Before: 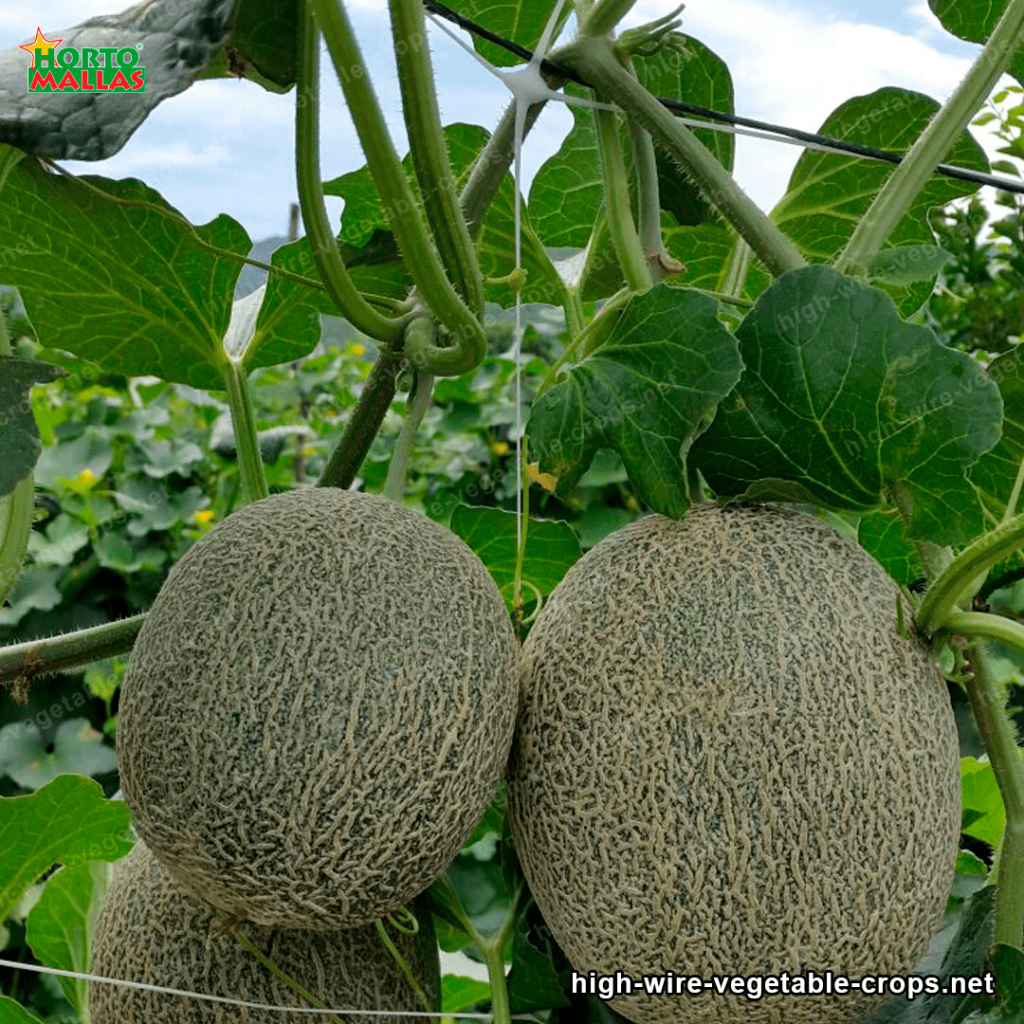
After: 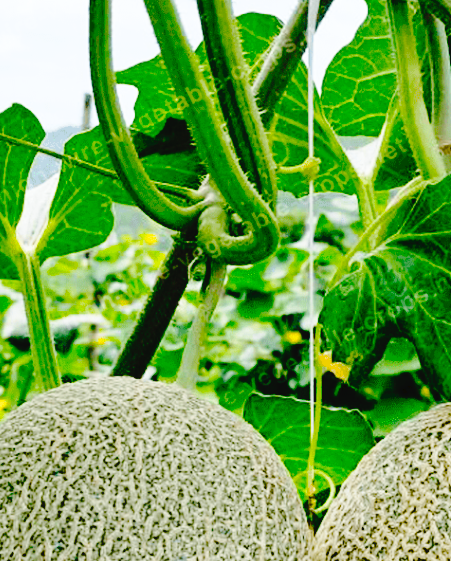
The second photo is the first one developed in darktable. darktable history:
crop: left 20.248%, top 10.86%, right 35.675%, bottom 34.321%
white balance: emerald 1
base curve: curves: ch0 [(0, 0) (0.028, 0.03) (0.121, 0.232) (0.46, 0.748) (0.859, 0.968) (1, 1)], preserve colors none
tone curve: curves: ch0 [(0, 0) (0.003, 0.03) (0.011, 0.03) (0.025, 0.033) (0.044, 0.035) (0.069, 0.04) (0.1, 0.046) (0.136, 0.052) (0.177, 0.08) (0.224, 0.121) (0.277, 0.225) (0.335, 0.343) (0.399, 0.456) (0.468, 0.555) (0.543, 0.647) (0.623, 0.732) (0.709, 0.808) (0.801, 0.886) (0.898, 0.947) (1, 1)], preserve colors none
